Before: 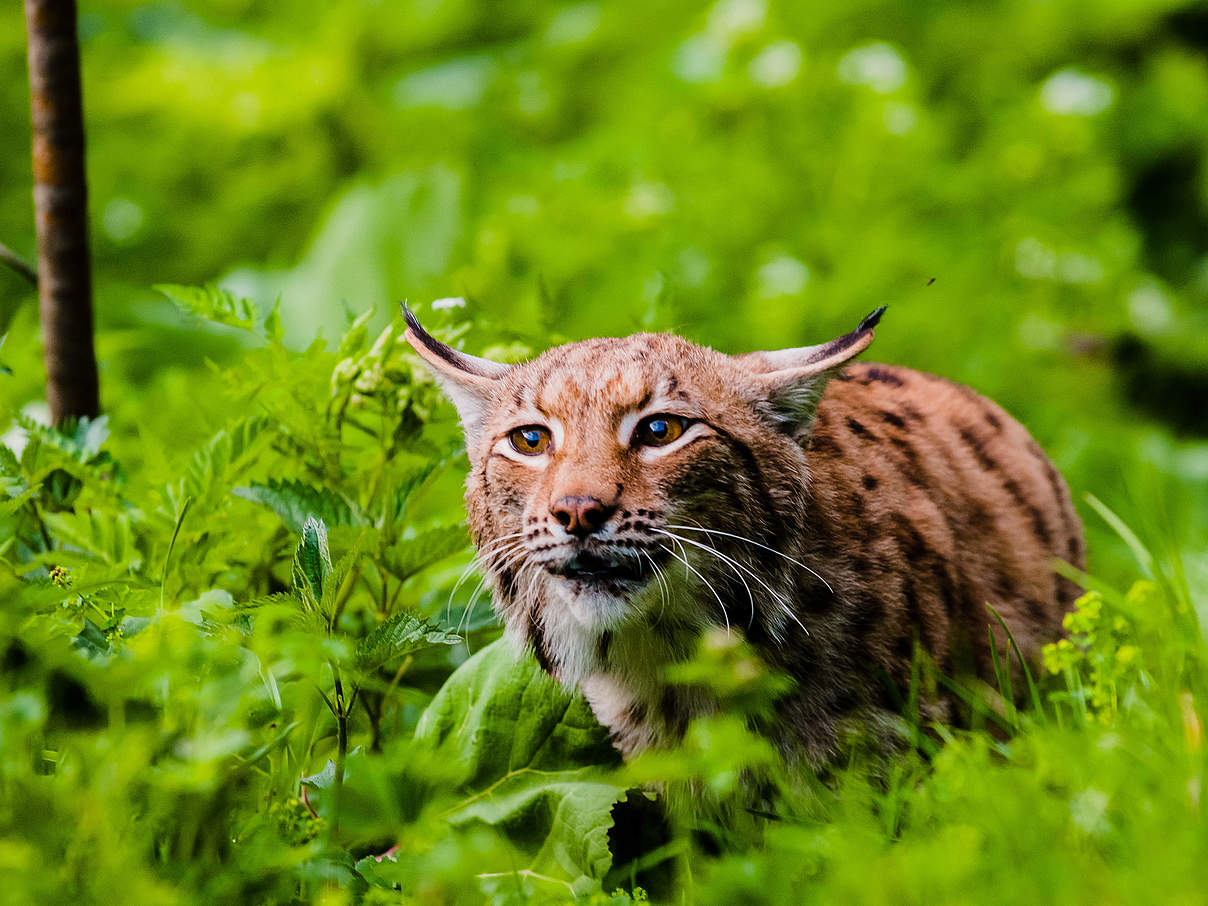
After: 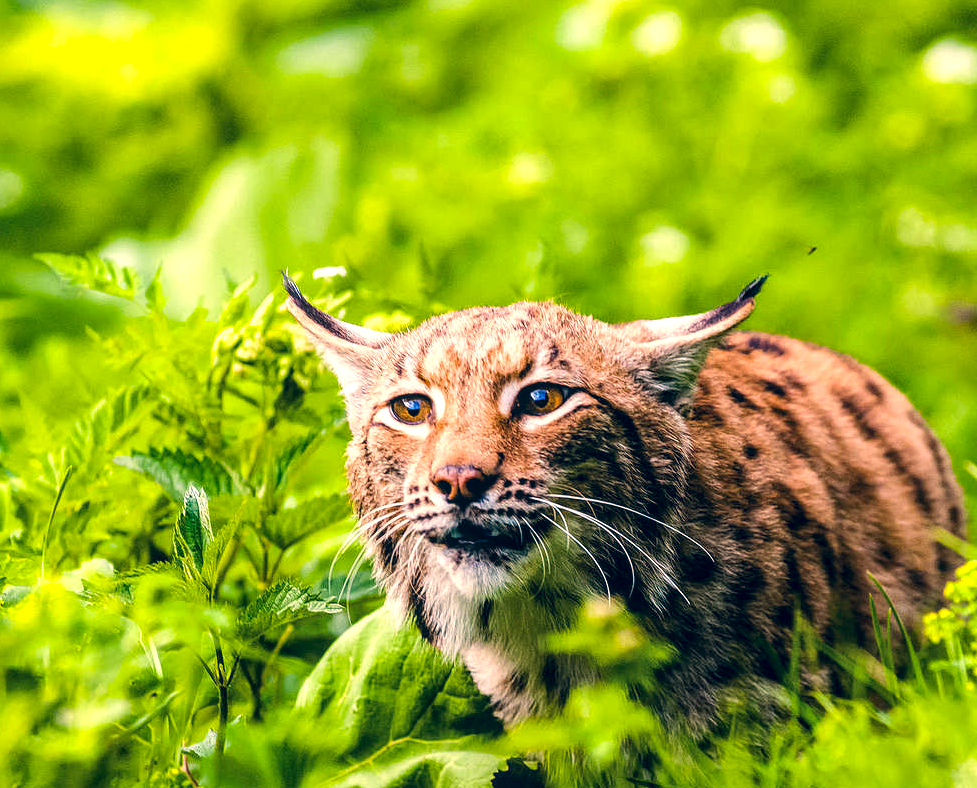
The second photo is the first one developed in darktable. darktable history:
crop: left 9.929%, top 3.475%, right 9.188%, bottom 9.529%
color correction: highlights a* 10.32, highlights b* 14.66, shadows a* -9.59, shadows b* -15.02
local contrast: on, module defaults
exposure: exposure 0.766 EV, compensate highlight preservation false
